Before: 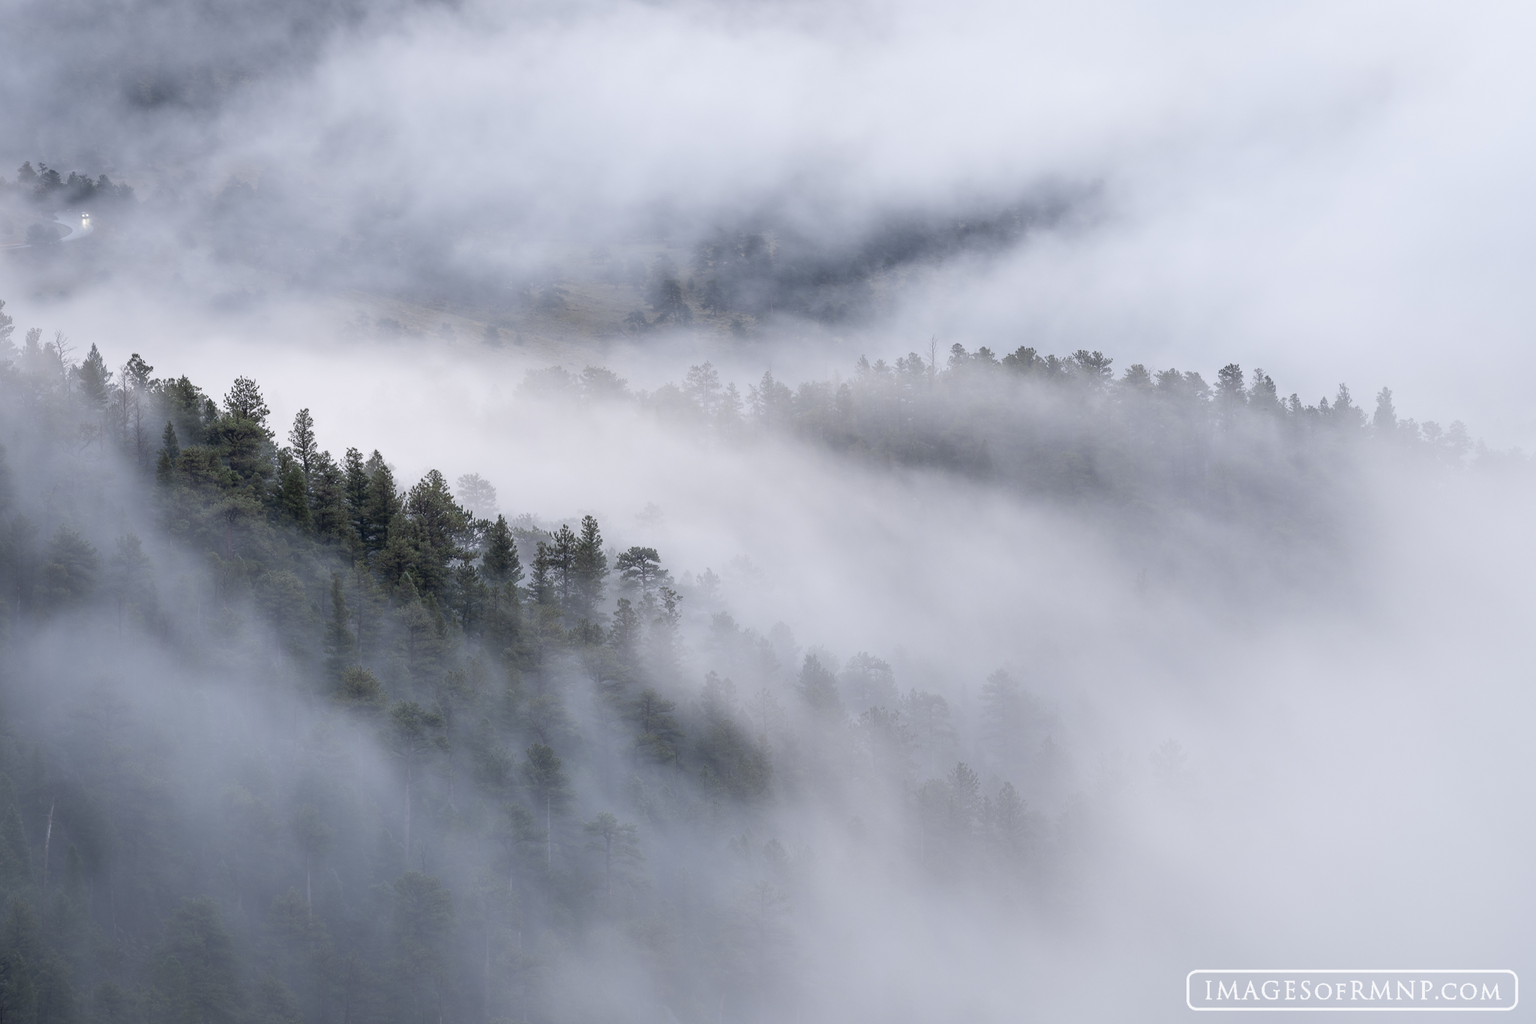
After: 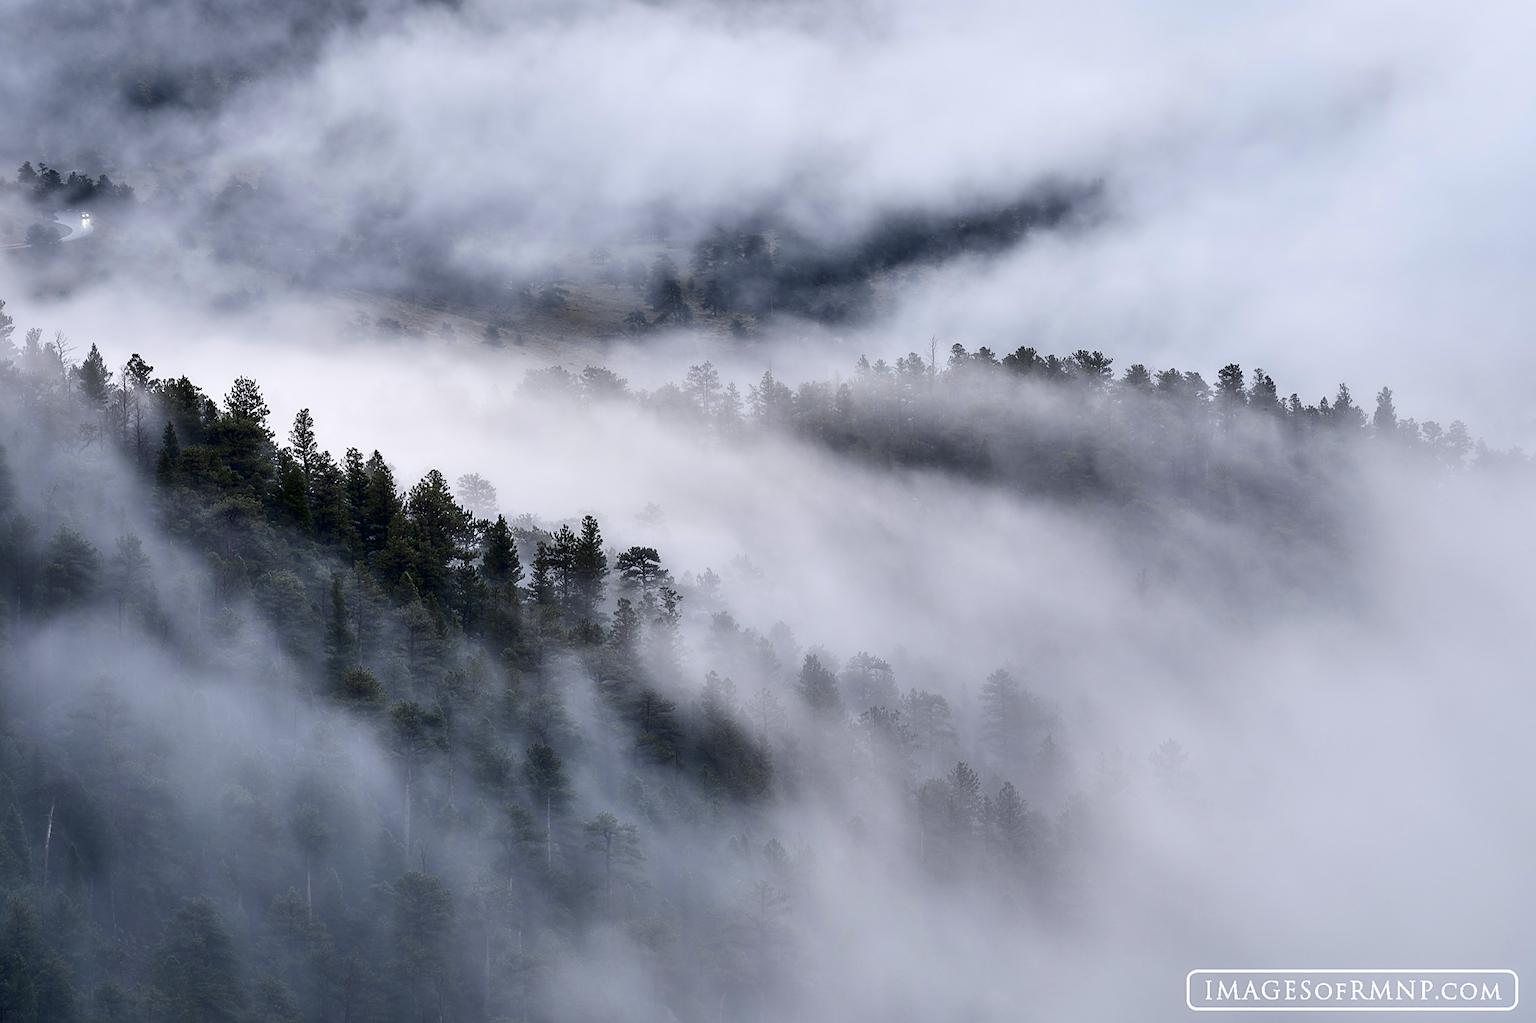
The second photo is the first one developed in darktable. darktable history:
contrast equalizer: y [[0.514, 0.573, 0.581, 0.508, 0.5, 0.5], [0.5 ×6], [0.5 ×6], [0 ×6], [0 ×6]], mix 0.79
contrast brightness saturation: contrast 0.22, brightness -0.19, saturation 0.24
shadows and highlights: low approximation 0.01, soften with gaussian
sharpen: on, module defaults
